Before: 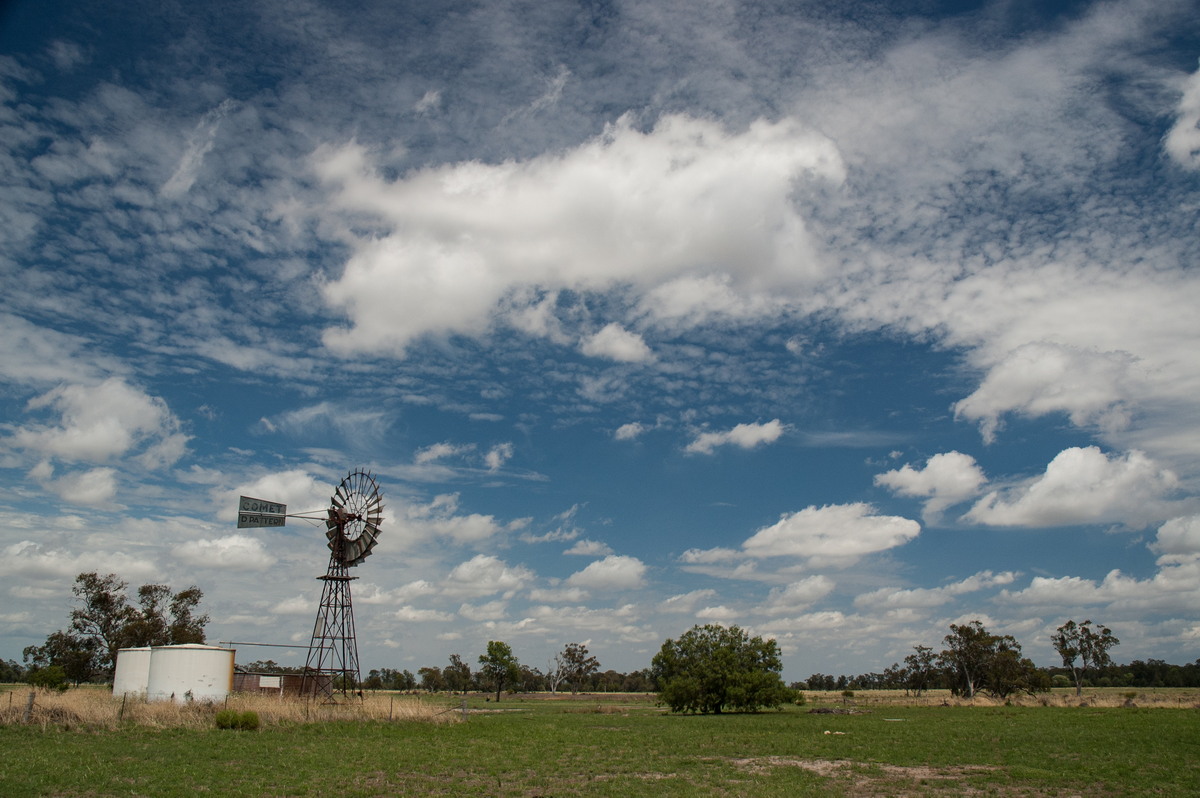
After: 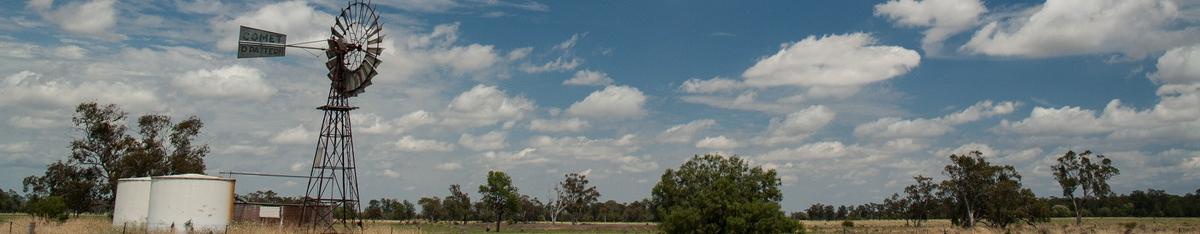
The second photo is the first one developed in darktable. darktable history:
crop and rotate: top 58.972%, bottom 11.672%
shadows and highlights: shadows 39.47, highlights -53.99, low approximation 0.01, soften with gaussian
